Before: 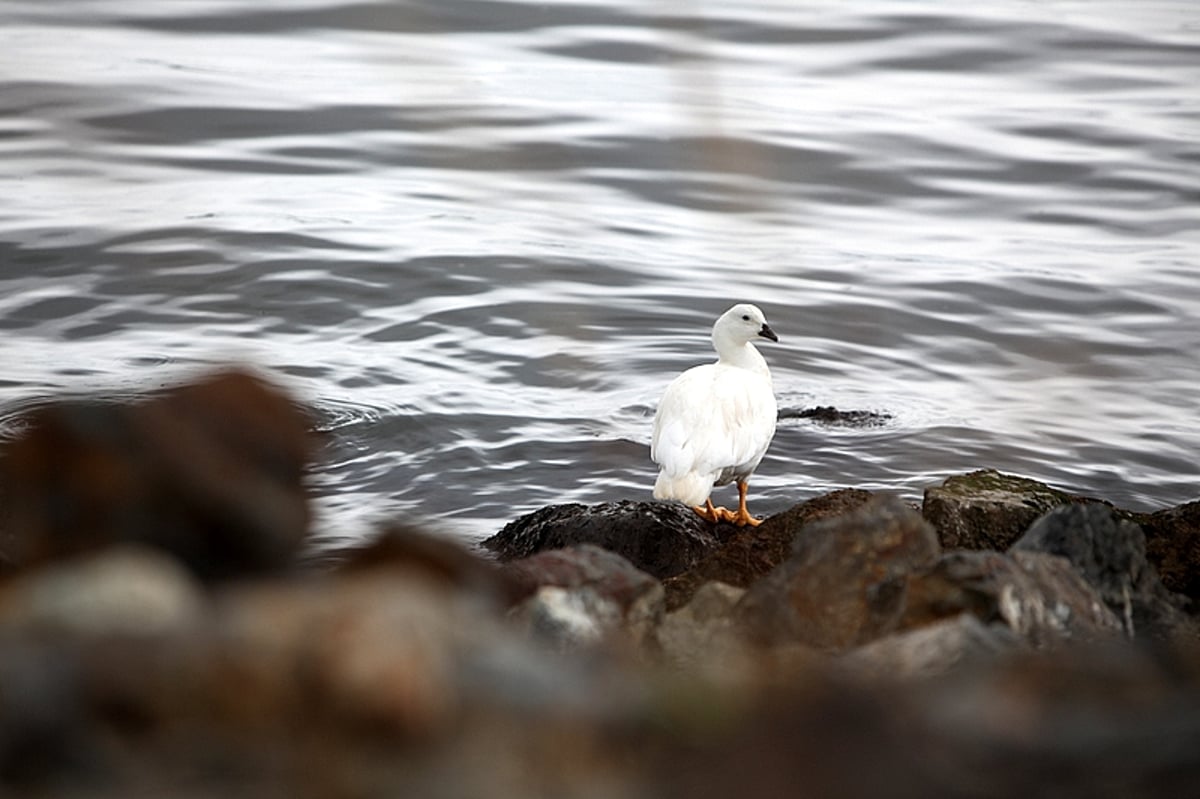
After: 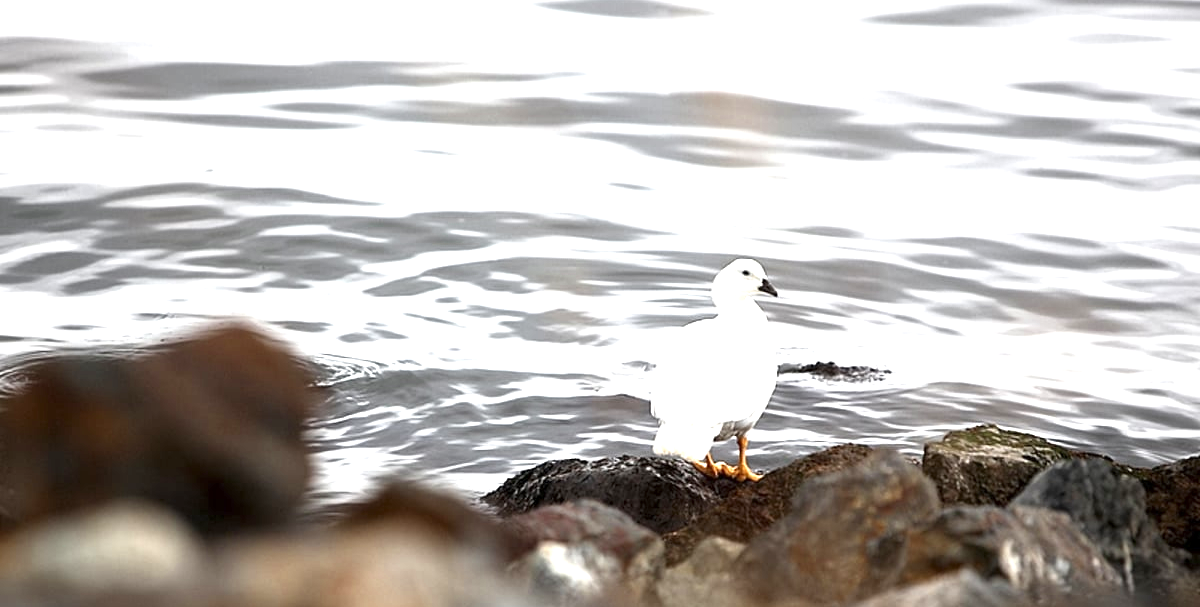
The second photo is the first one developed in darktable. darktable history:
exposure: exposure 1.233 EV, compensate exposure bias true, compensate highlight preservation false
crop: top 5.714%, bottom 18.194%
color zones: curves: ch0 [(0, 0.553) (0.123, 0.58) (0.23, 0.419) (0.468, 0.155) (0.605, 0.132) (0.723, 0.063) (0.833, 0.172) (0.921, 0.468)]; ch1 [(0.025, 0.645) (0.229, 0.584) (0.326, 0.551) (0.537, 0.446) (0.599, 0.911) (0.708, 1) (0.805, 0.944)]; ch2 [(0.086, 0.468) (0.254, 0.464) (0.638, 0.564) (0.702, 0.592) (0.768, 0.564)], mix -136.86%
